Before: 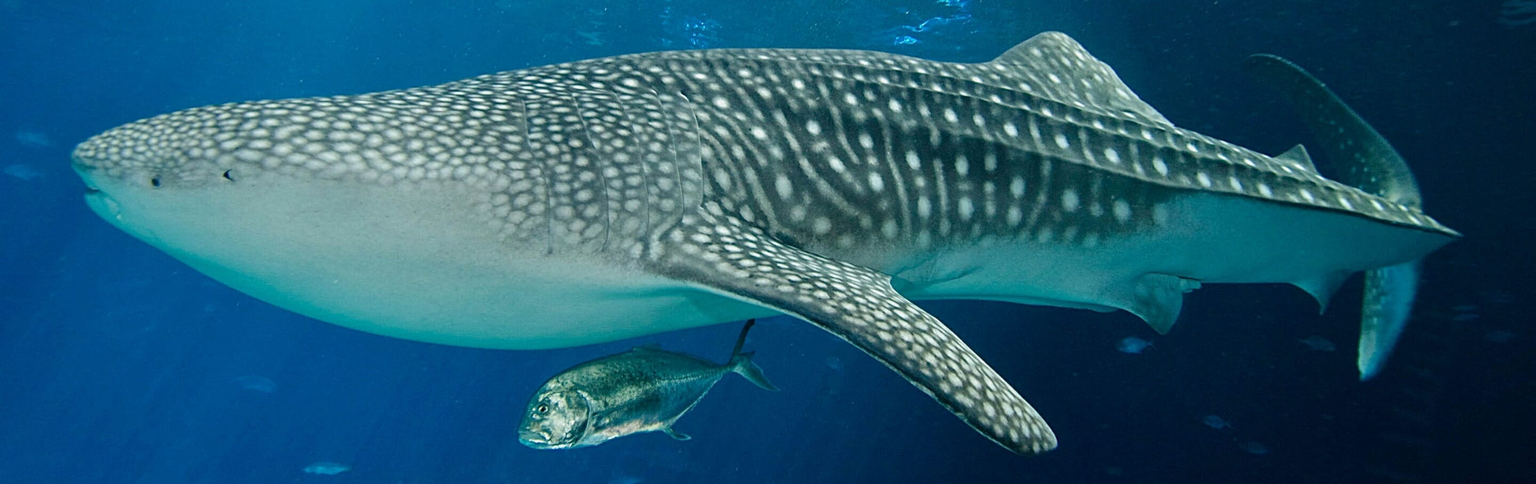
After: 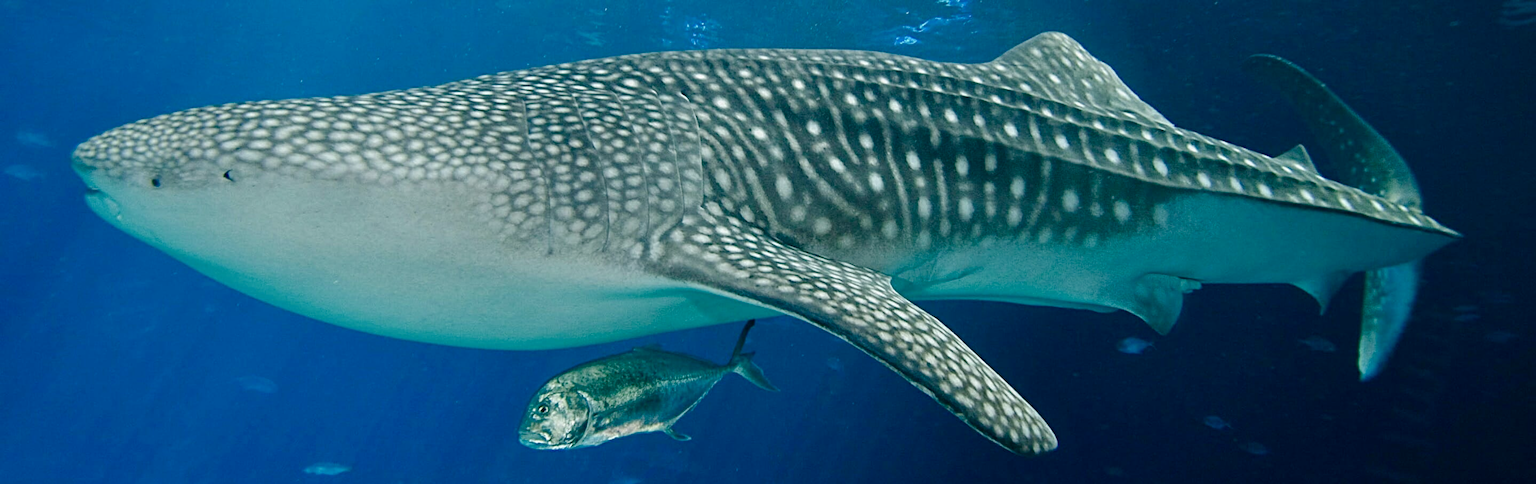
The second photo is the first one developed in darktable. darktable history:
color balance rgb: linear chroma grading › global chroma 15.283%, perceptual saturation grading › global saturation -10.738%, perceptual saturation grading › highlights -26.42%, perceptual saturation grading › shadows 21.832%, global vibrance 5.118%
